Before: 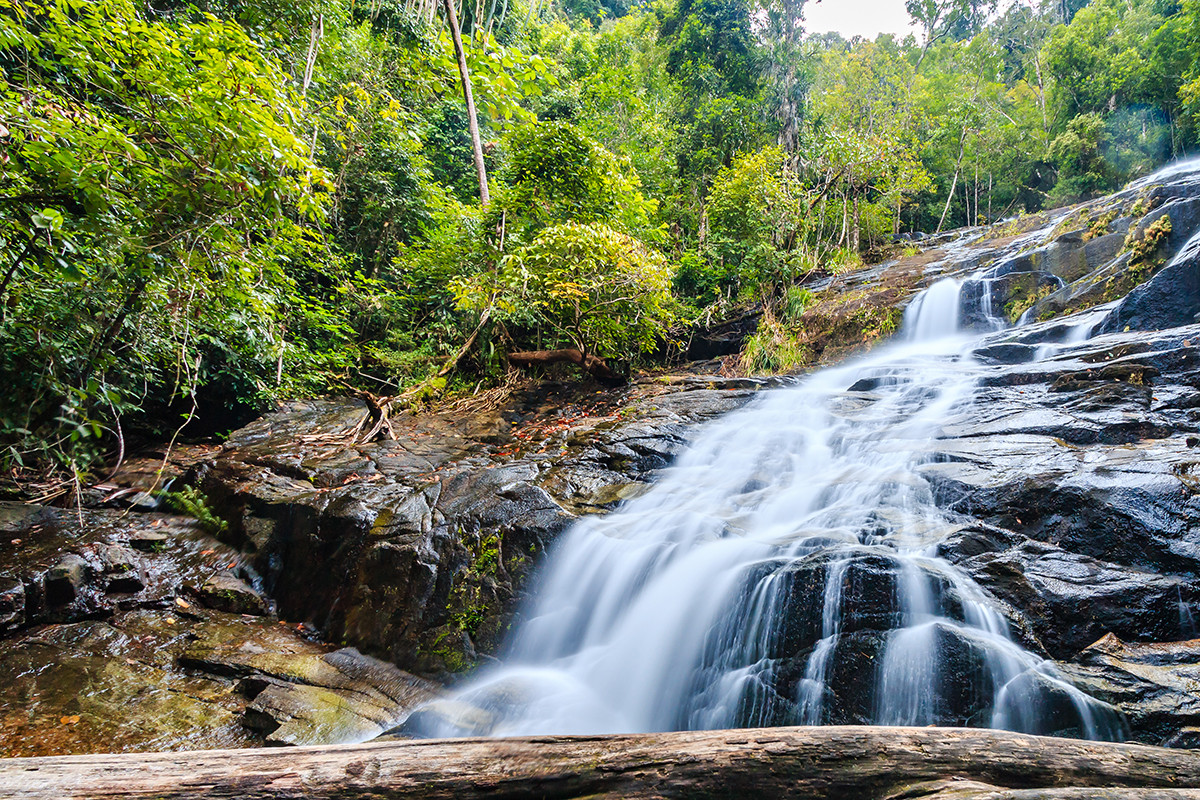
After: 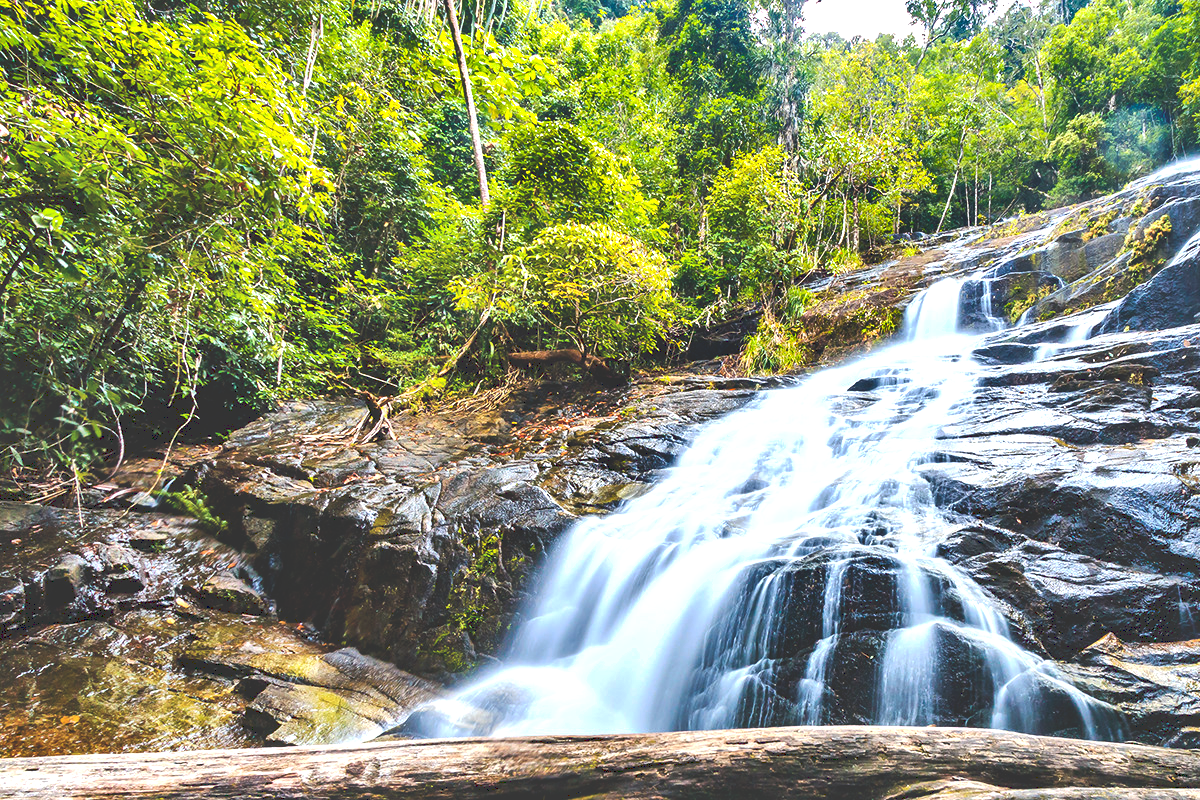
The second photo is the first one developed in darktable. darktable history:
tone equalizer: -8 EV -0.775 EV, -7 EV -0.699 EV, -6 EV -0.625 EV, -5 EV -0.366 EV, -3 EV 0.367 EV, -2 EV 0.6 EV, -1 EV 0.683 EV, +0 EV 0.734 EV, edges refinement/feathering 500, mask exposure compensation -1.57 EV, preserve details no
shadows and highlights: low approximation 0.01, soften with gaussian
tone curve: curves: ch0 [(0, 0) (0.003, 0.238) (0.011, 0.238) (0.025, 0.242) (0.044, 0.256) (0.069, 0.277) (0.1, 0.294) (0.136, 0.315) (0.177, 0.345) (0.224, 0.379) (0.277, 0.419) (0.335, 0.463) (0.399, 0.511) (0.468, 0.566) (0.543, 0.627) (0.623, 0.687) (0.709, 0.75) (0.801, 0.824) (0.898, 0.89) (1, 1)], preserve colors none
local contrast: mode bilateral grid, contrast 20, coarseness 50, detail 149%, midtone range 0.2
color balance rgb: linear chroma grading › global chroma 15.244%, perceptual saturation grading › global saturation 16.544%, global vibrance 20%
